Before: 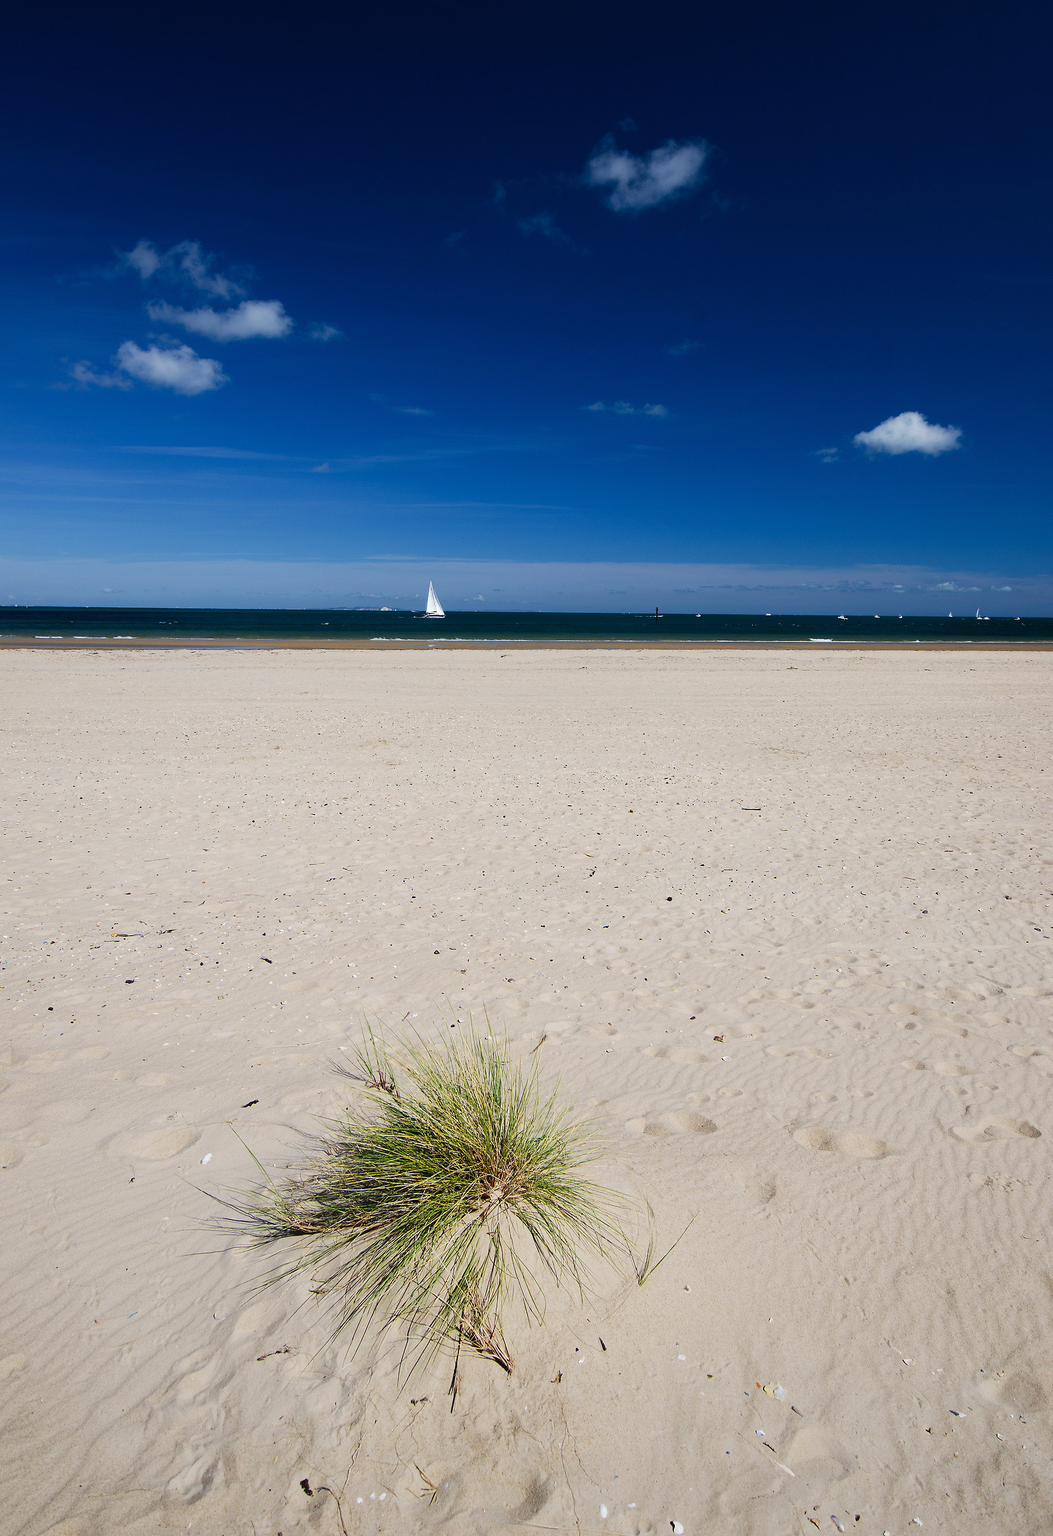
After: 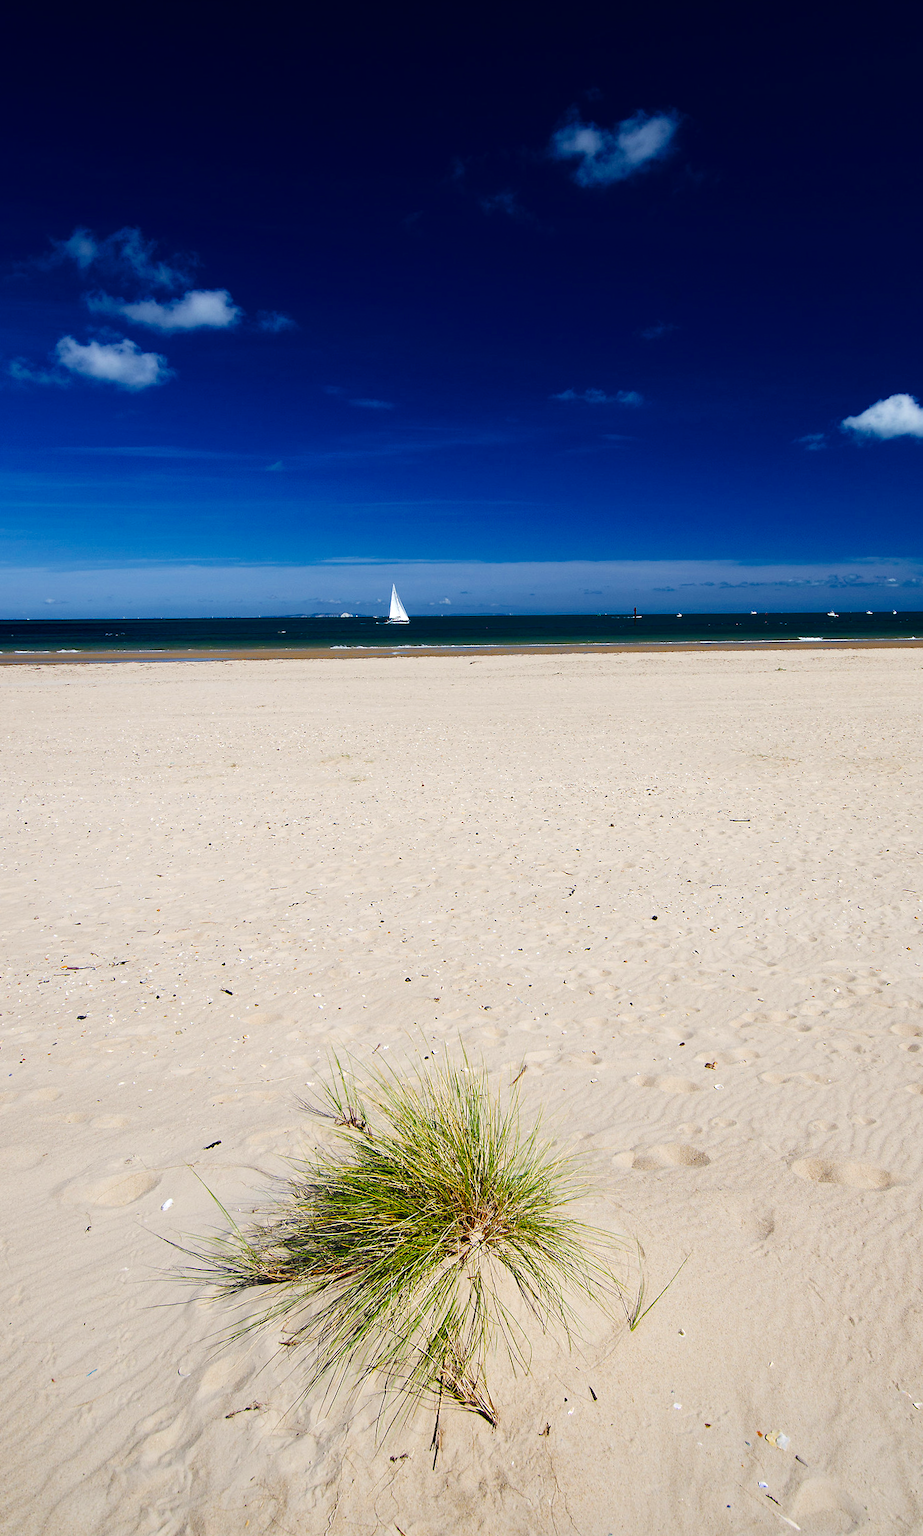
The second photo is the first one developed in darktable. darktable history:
color balance rgb: perceptual saturation grading › global saturation 19.339%, perceptual brilliance grading › global brilliance 12.041%, global vibrance 6.79%, saturation formula JzAzBz (2021)
crop and rotate: angle 1.16°, left 4.179%, top 0.864%, right 11.102%, bottom 2.475%
